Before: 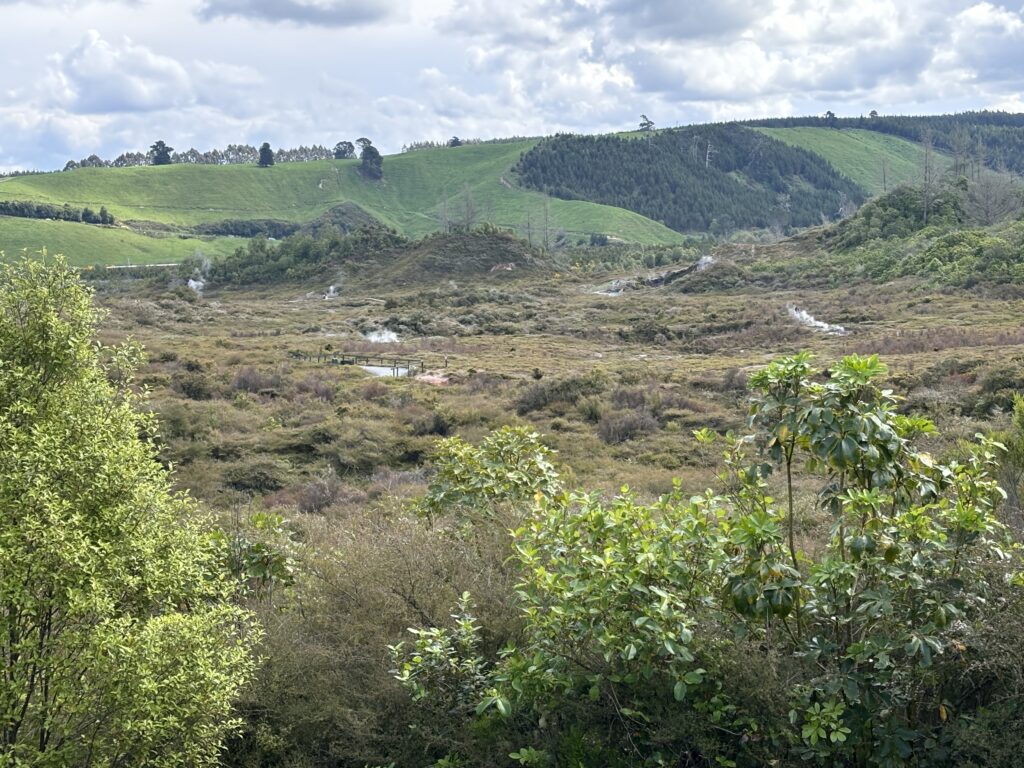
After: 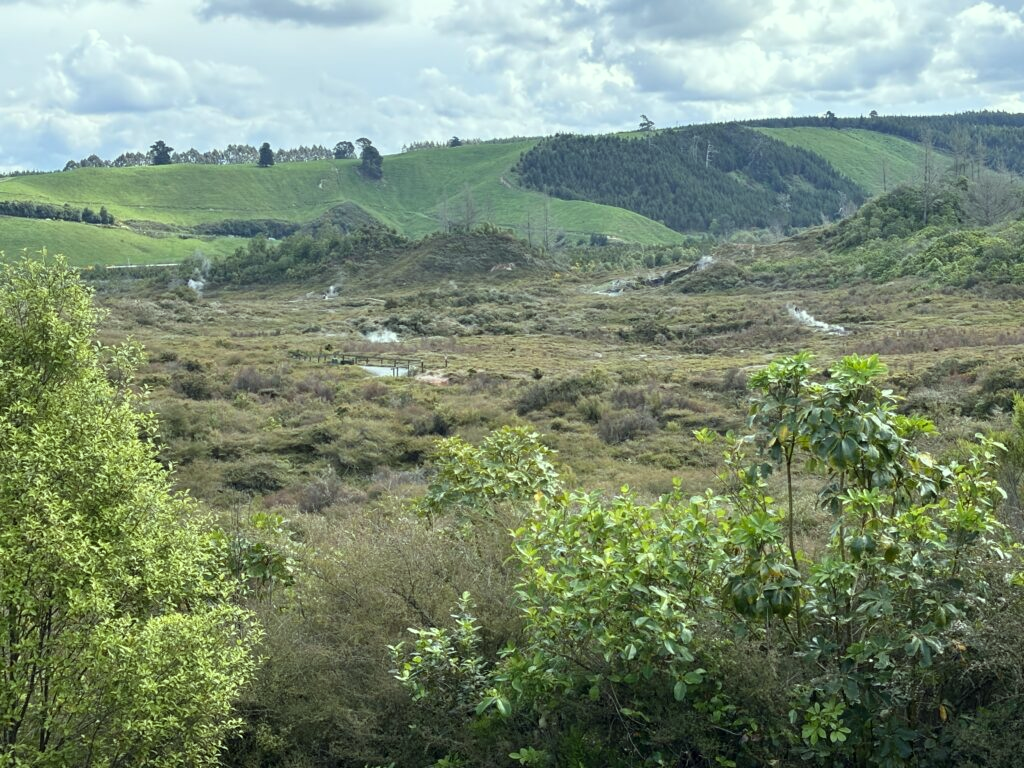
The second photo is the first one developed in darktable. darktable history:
color correction: highlights a* -7.7, highlights b* 3.23
